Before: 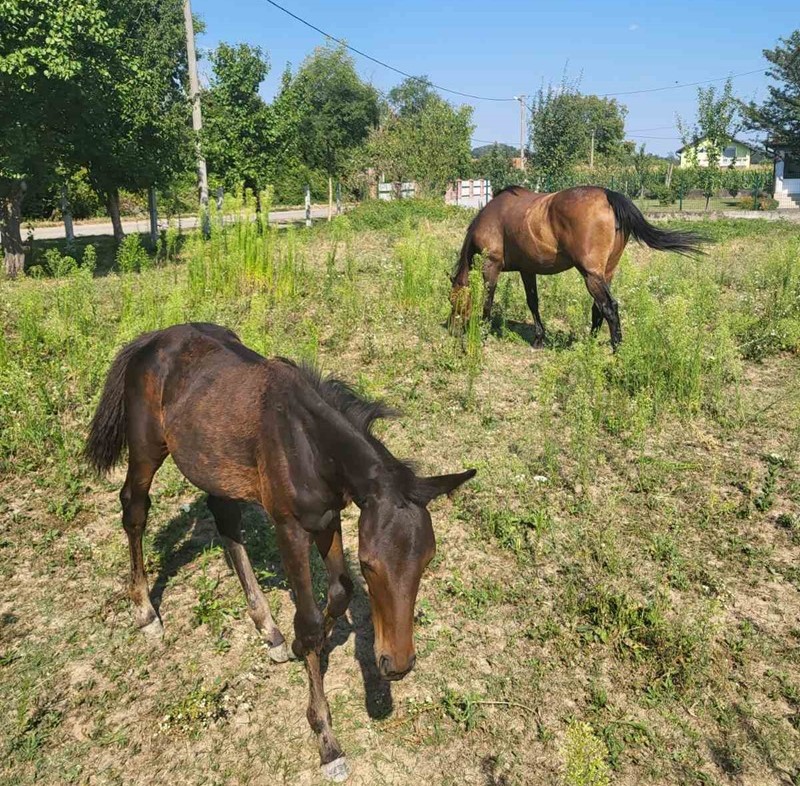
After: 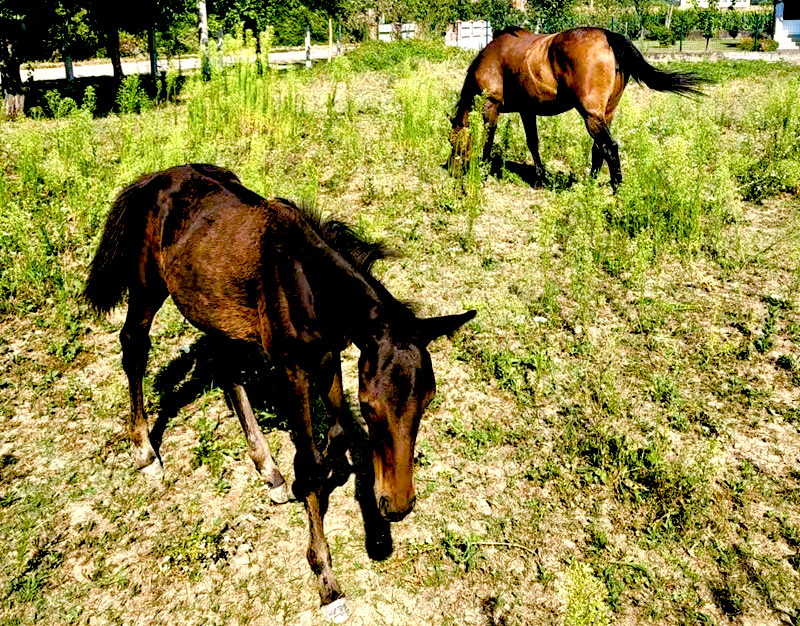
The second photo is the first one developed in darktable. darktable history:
tone equalizer: -8 EV -0.753 EV, -7 EV -0.673 EV, -6 EV -0.592 EV, -5 EV -0.409 EV, -3 EV 0.382 EV, -2 EV 0.6 EV, -1 EV 0.701 EV, +0 EV 0.762 EV, mask exposure compensation -0.485 EV
crop and rotate: top 20.266%
color balance rgb: global offset › luminance -1.436%, linear chroma grading › global chroma 25.215%, perceptual saturation grading › global saturation 20%, perceptual saturation grading › highlights -49.867%, perceptual saturation grading › shadows 25.708%
local contrast: highlights 105%, shadows 103%, detail 119%, midtone range 0.2
exposure: black level correction 0.048, exposure 0.013 EV, compensate highlight preservation false
